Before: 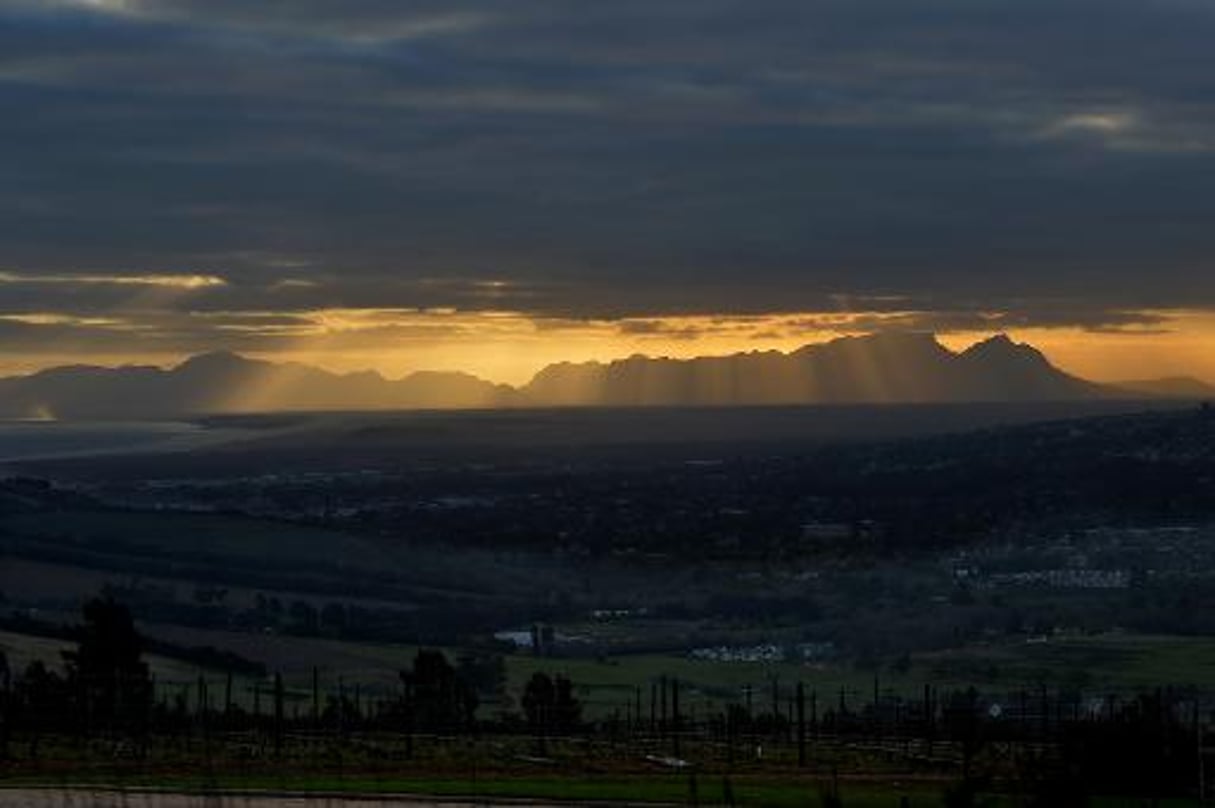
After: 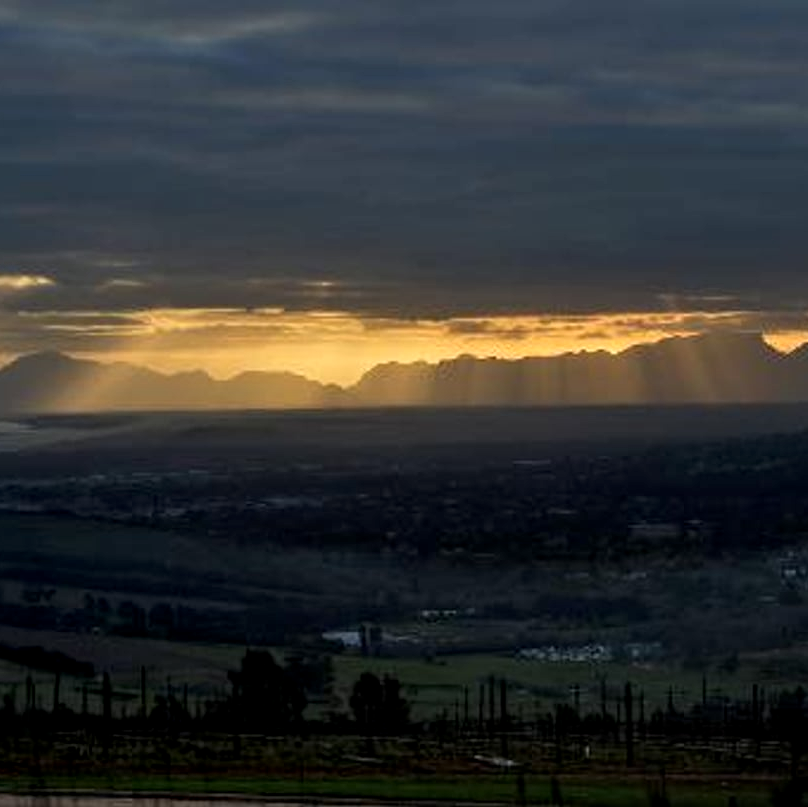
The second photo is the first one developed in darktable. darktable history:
crop and rotate: left 14.291%, right 19.193%
local contrast: detail 130%
